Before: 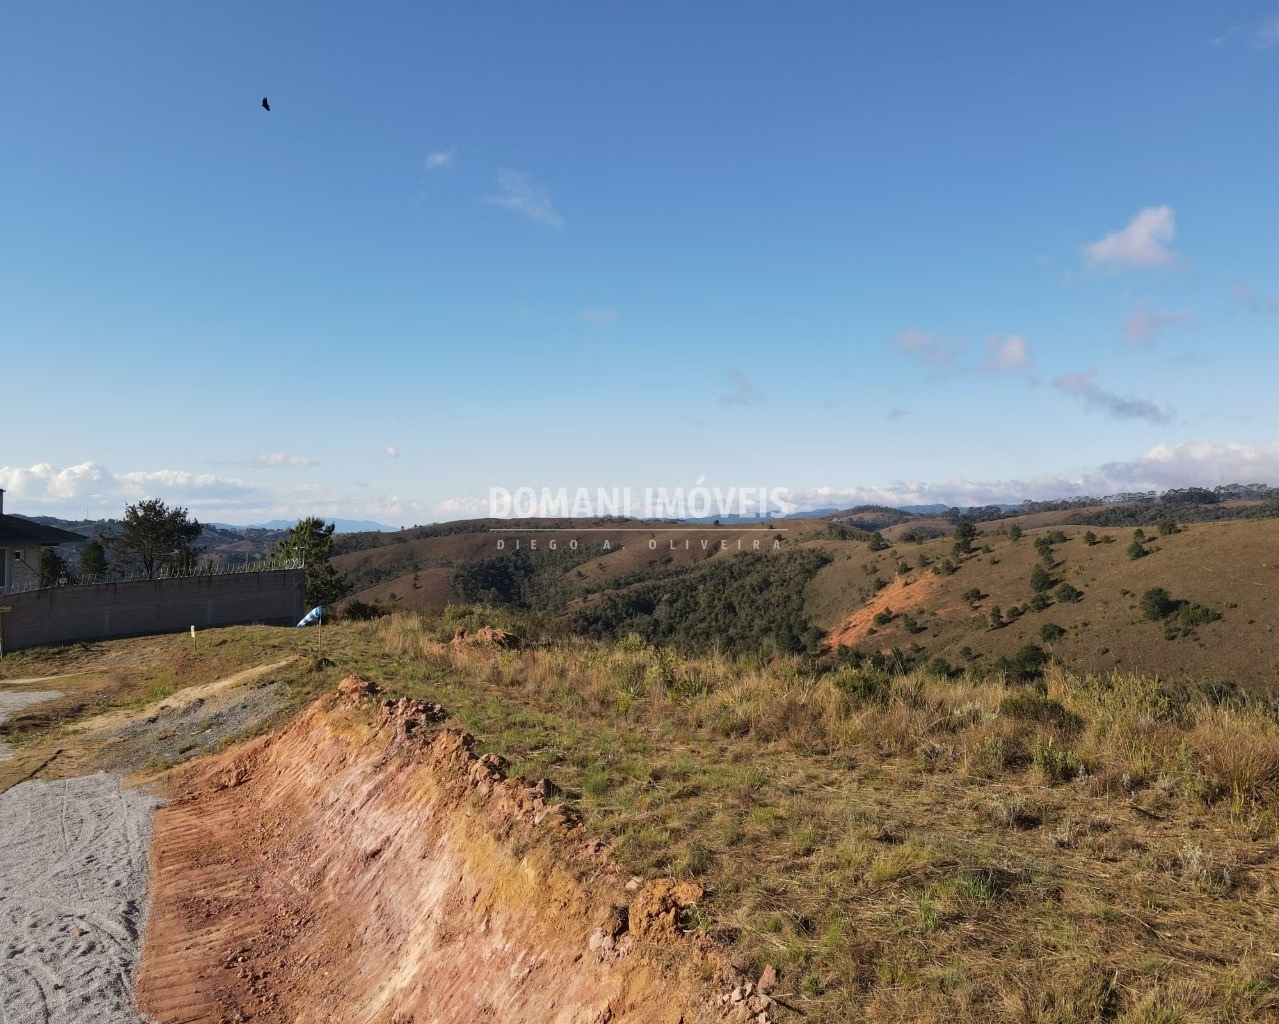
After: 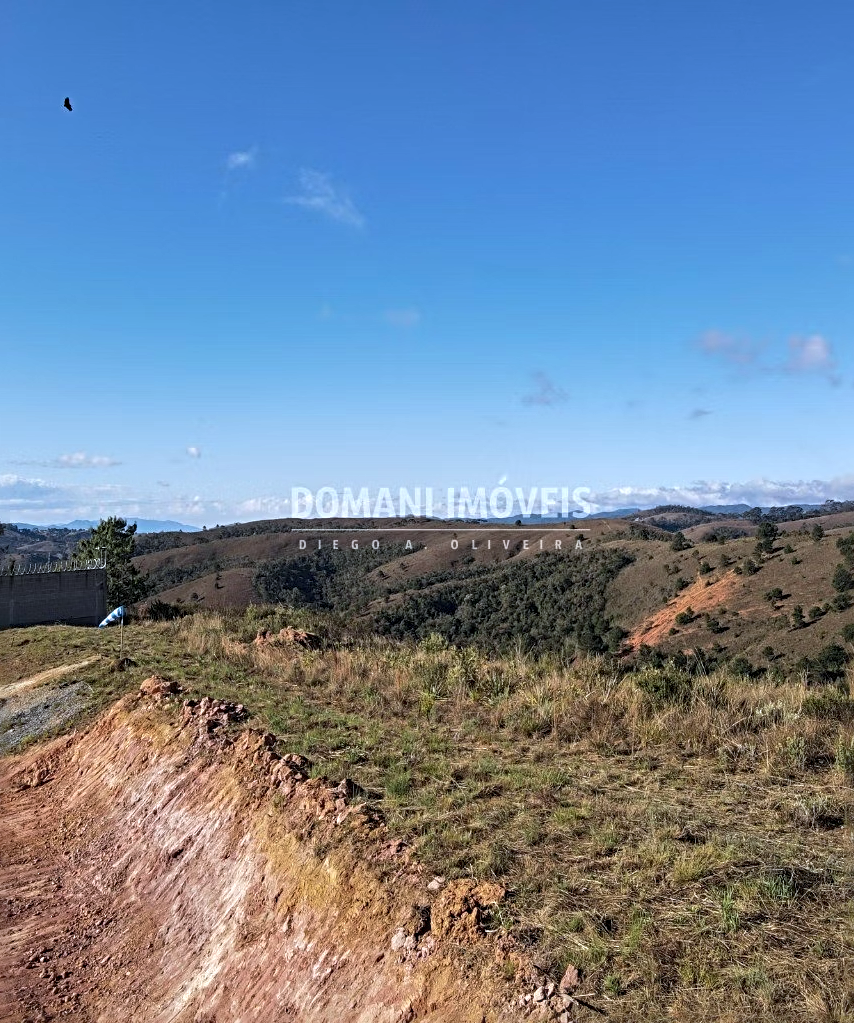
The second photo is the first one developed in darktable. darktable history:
sharpen: radius 3.969
base curve: curves: ch0 [(0, 0) (0.303, 0.277) (1, 1)], exposure shift 0.576, preserve colors none
exposure: black level correction -0.001, exposure 0.079 EV, compensate highlight preservation false
crop and rotate: left 15.514%, right 17.71%
shadows and highlights: highlights color adjustment 0.692%, soften with gaussian
color calibration: x 0.37, y 0.382, temperature 4313.37 K
local contrast: on, module defaults
